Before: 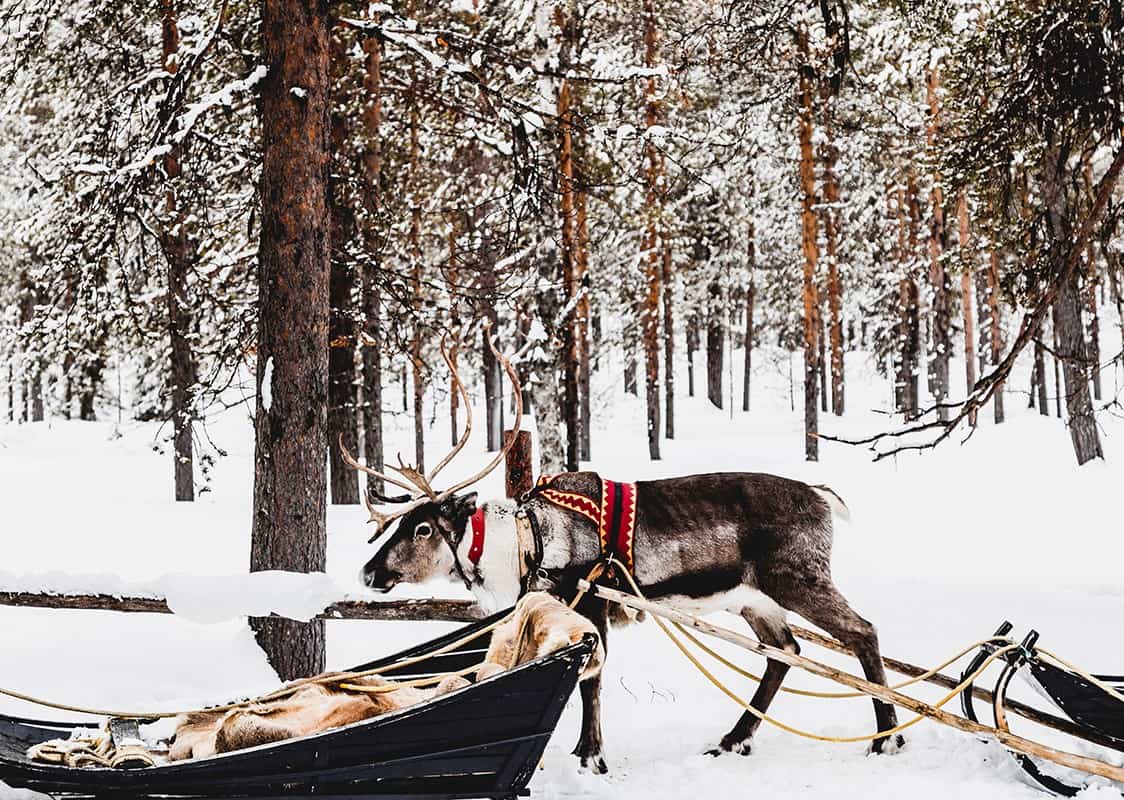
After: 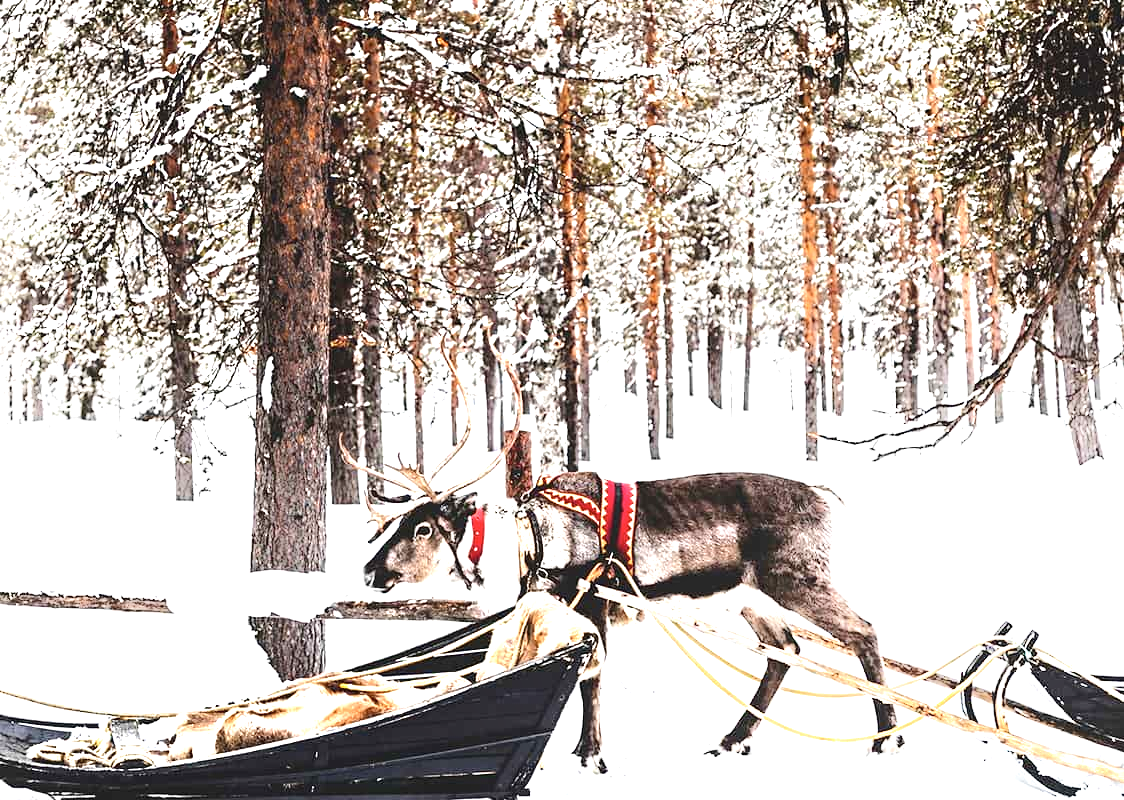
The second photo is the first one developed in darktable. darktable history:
exposure: black level correction 0, exposure 1.2 EV, compensate exposure bias true, compensate highlight preservation false
shadows and highlights: shadows -69.42, highlights 34.23, soften with gaussian
